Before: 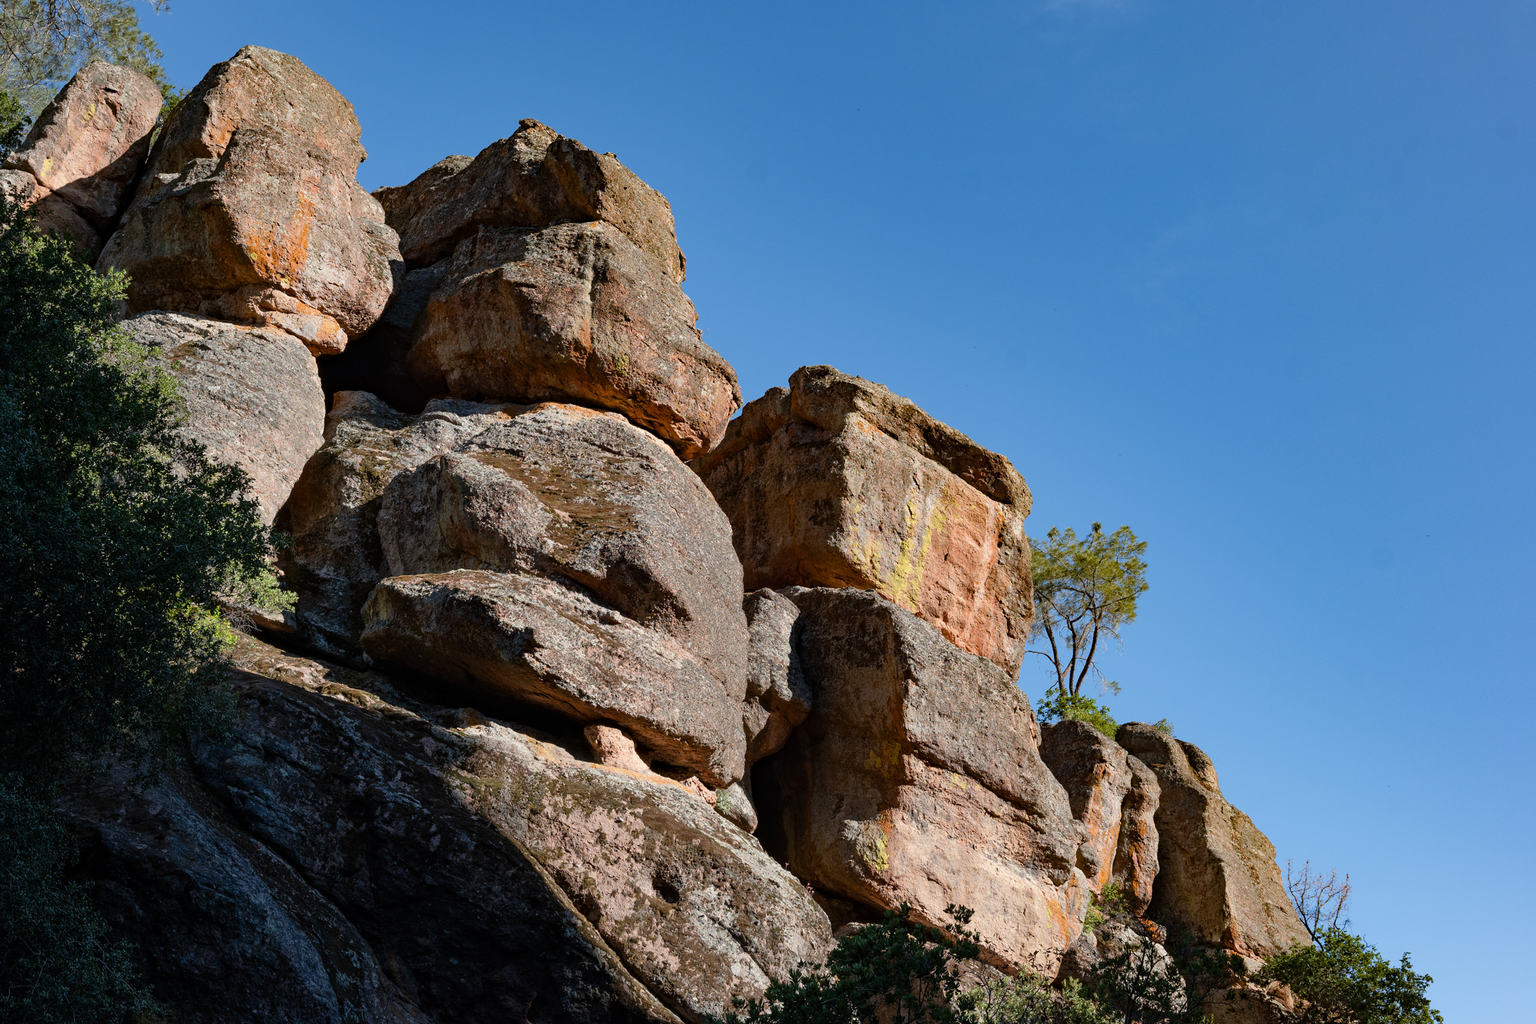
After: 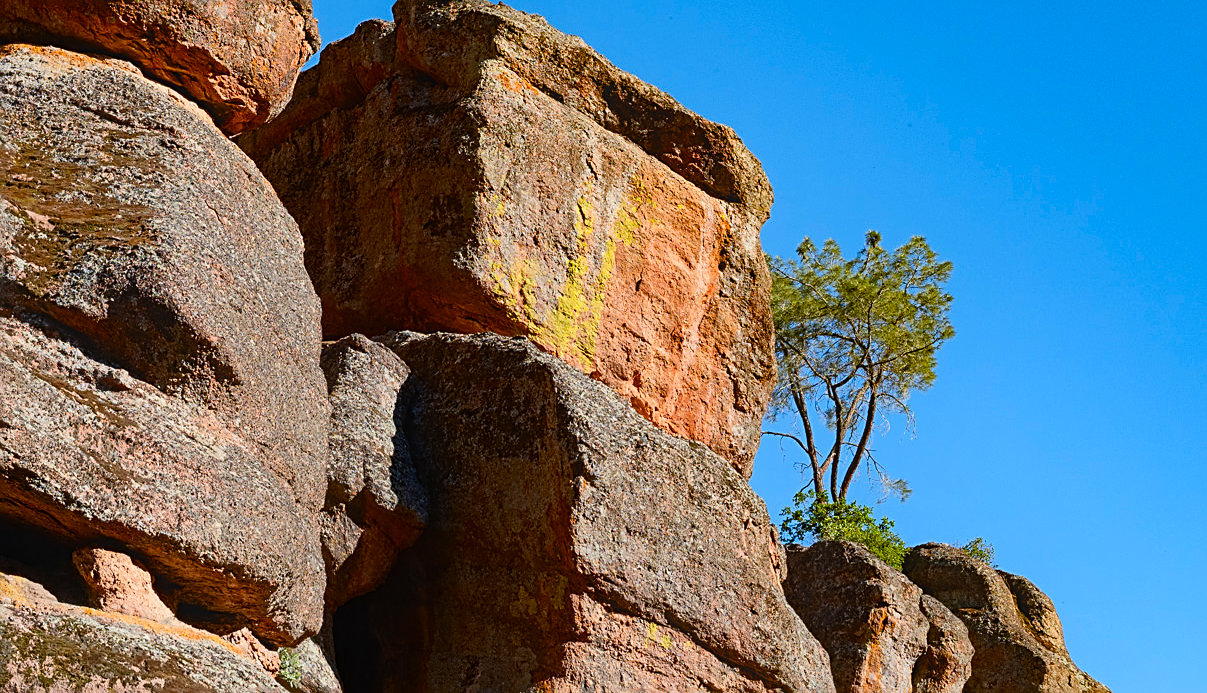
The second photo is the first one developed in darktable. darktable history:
crop: left 35.03%, top 36.625%, right 14.663%, bottom 20.057%
contrast equalizer: y [[0.439, 0.44, 0.442, 0.457, 0.493, 0.498], [0.5 ×6], [0.5 ×6], [0 ×6], [0 ×6]]
color balance rgb: perceptual saturation grading › global saturation 10%, global vibrance 10%
sharpen: on, module defaults
contrast brightness saturation: contrast 0.18, saturation 0.3
